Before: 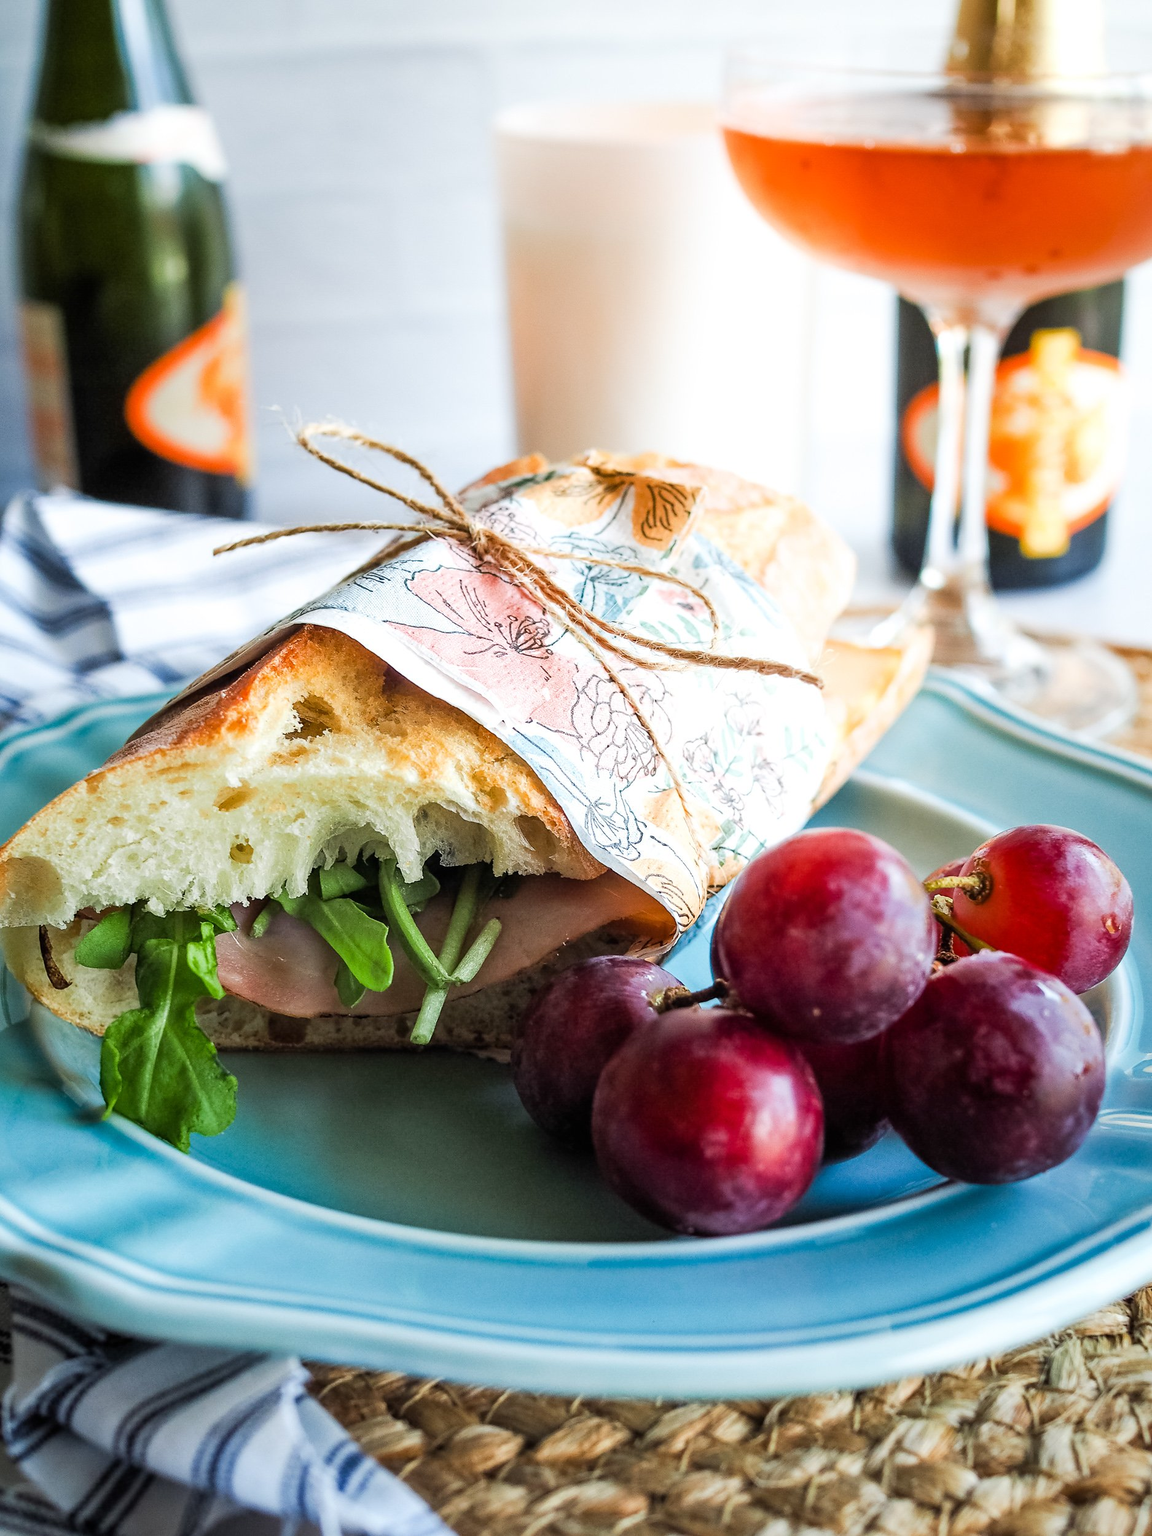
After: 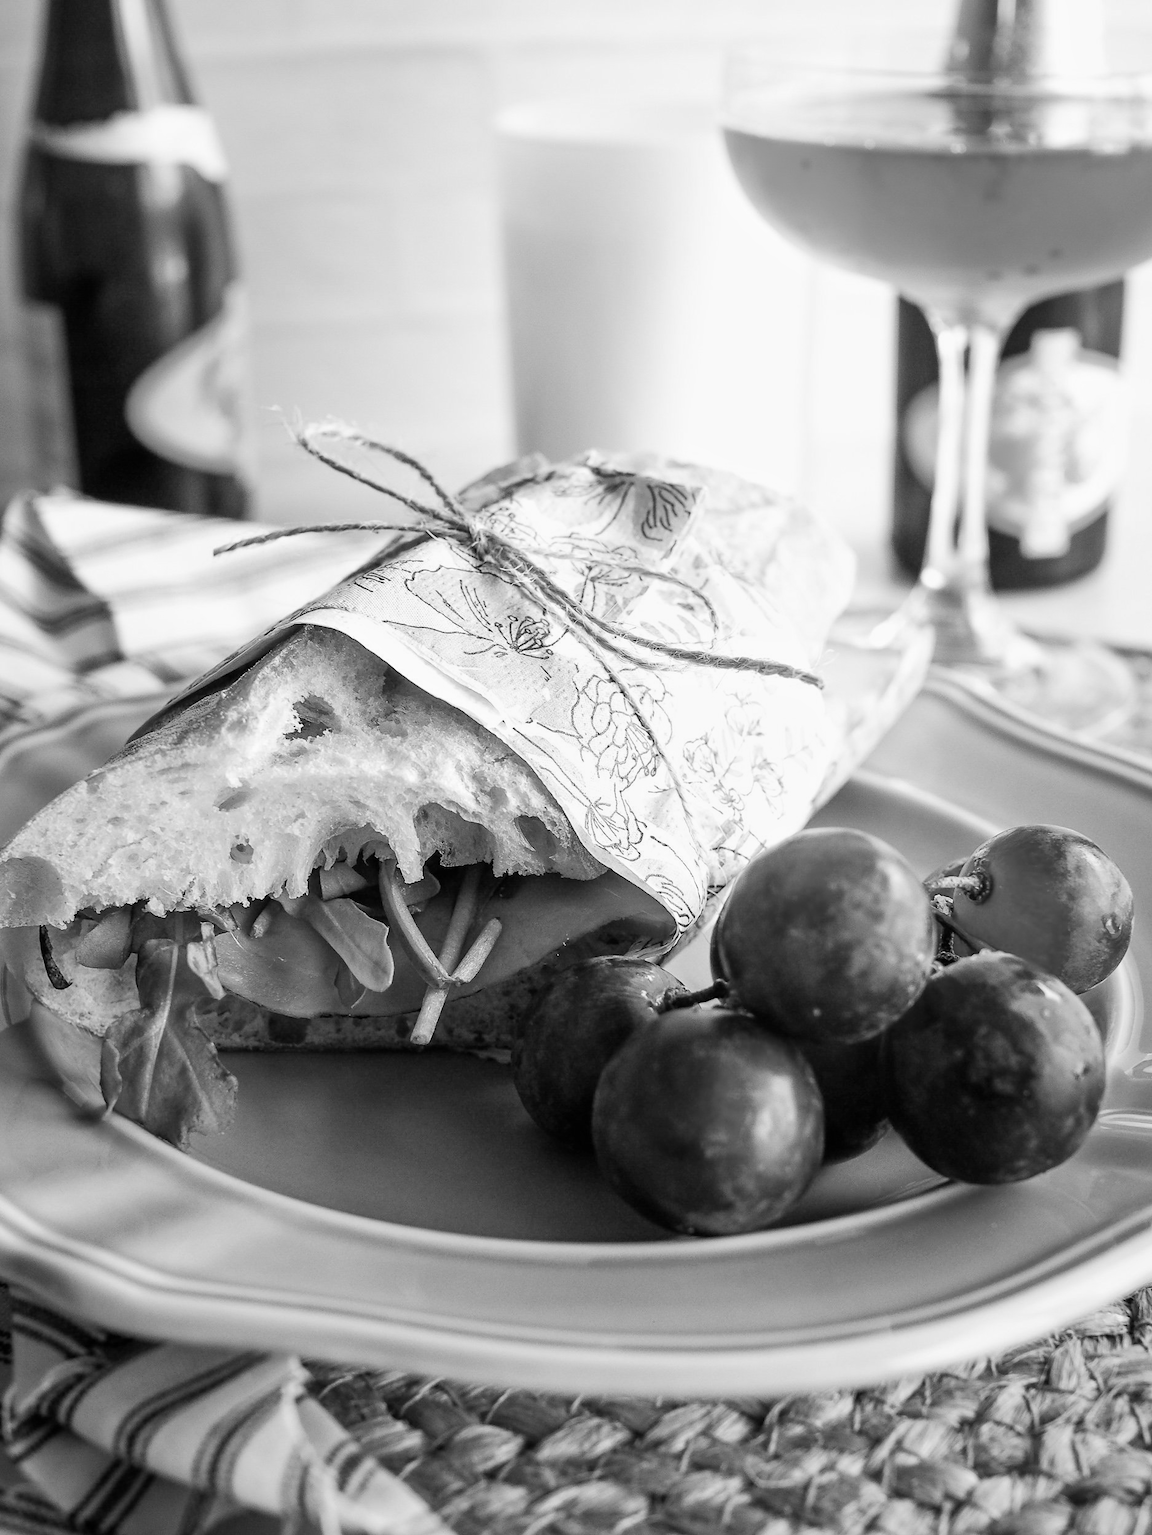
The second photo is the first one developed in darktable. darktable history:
white balance: red 1, blue 1
monochrome: a 32, b 64, size 2.3
